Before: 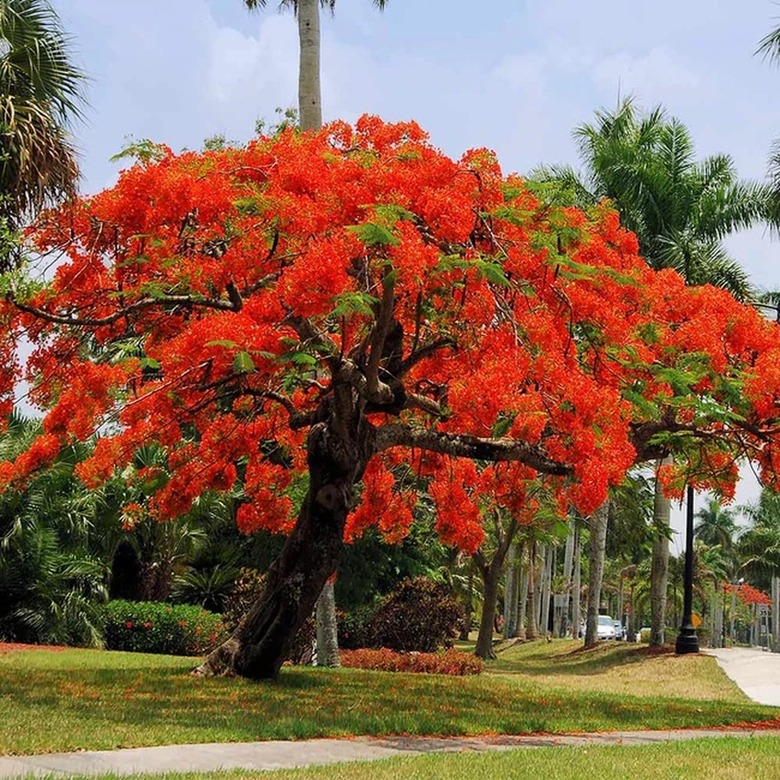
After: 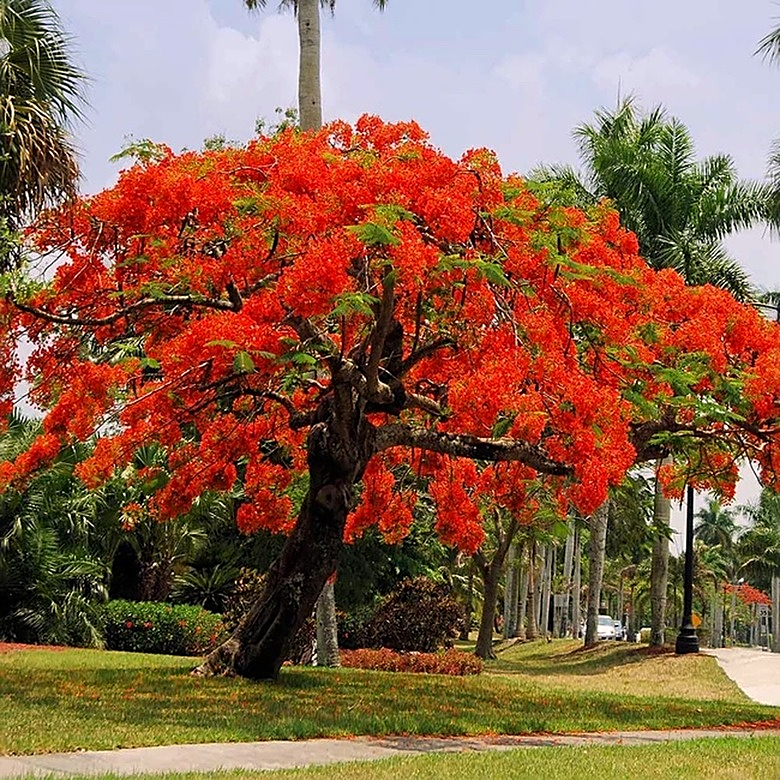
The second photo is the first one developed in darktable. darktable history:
color correction: highlights a* 3.66, highlights b* 5.09
sharpen: on, module defaults
shadows and highlights: radius 331.89, shadows 55.17, highlights -99.4, compress 94.41%, soften with gaussian
